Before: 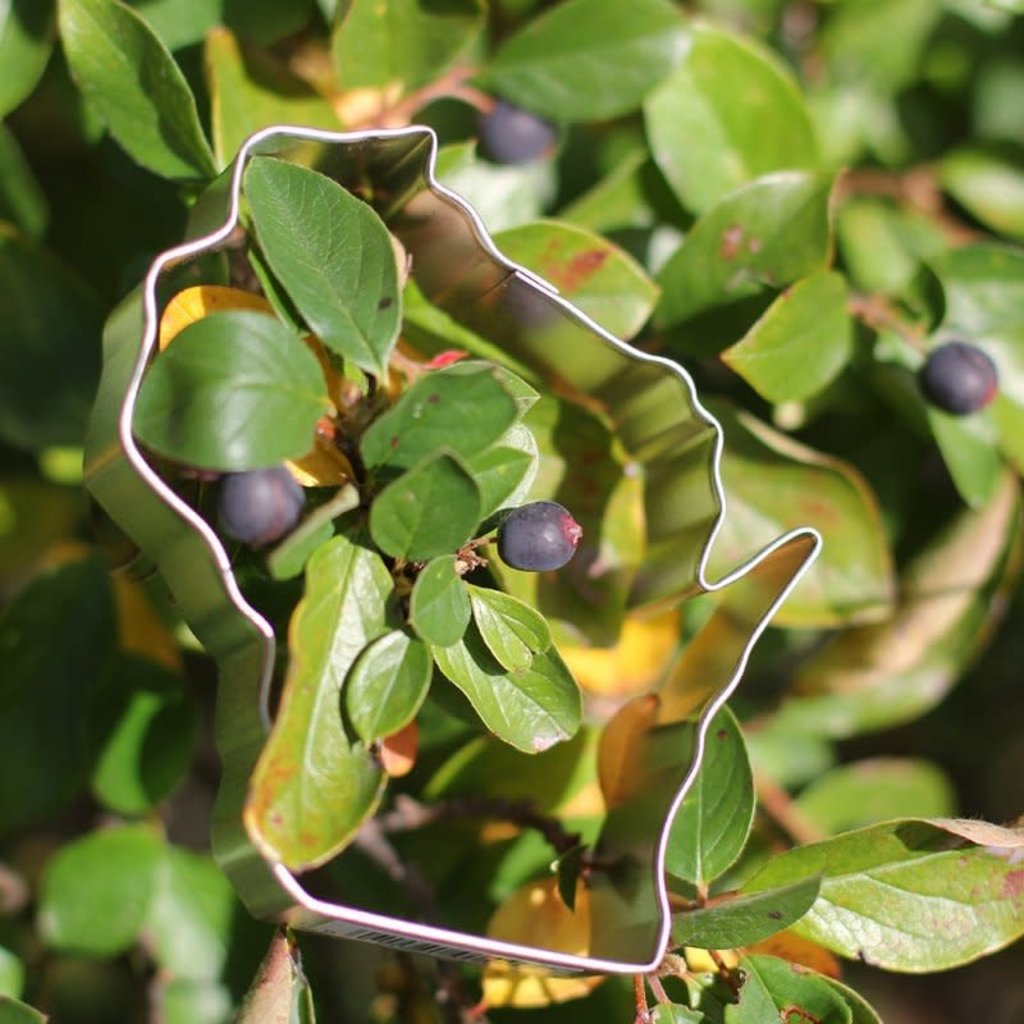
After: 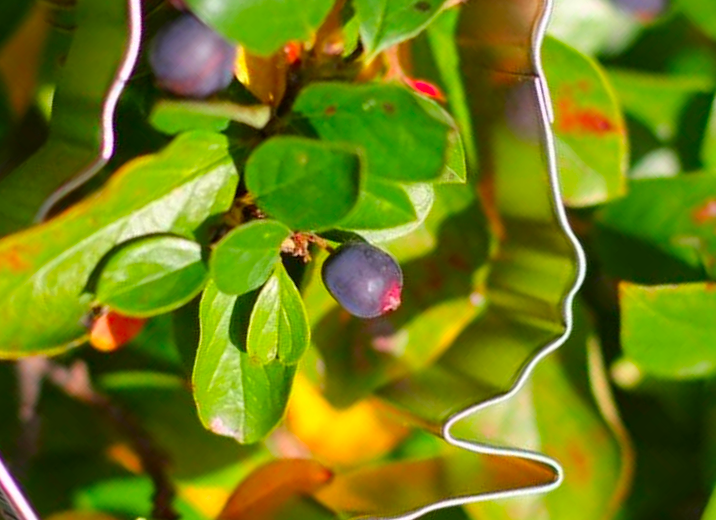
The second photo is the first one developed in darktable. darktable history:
crop and rotate: angle -45.53°, top 16.523%, right 0.995%, bottom 11.658%
color correction: highlights b* -0.056, saturation 1.81
